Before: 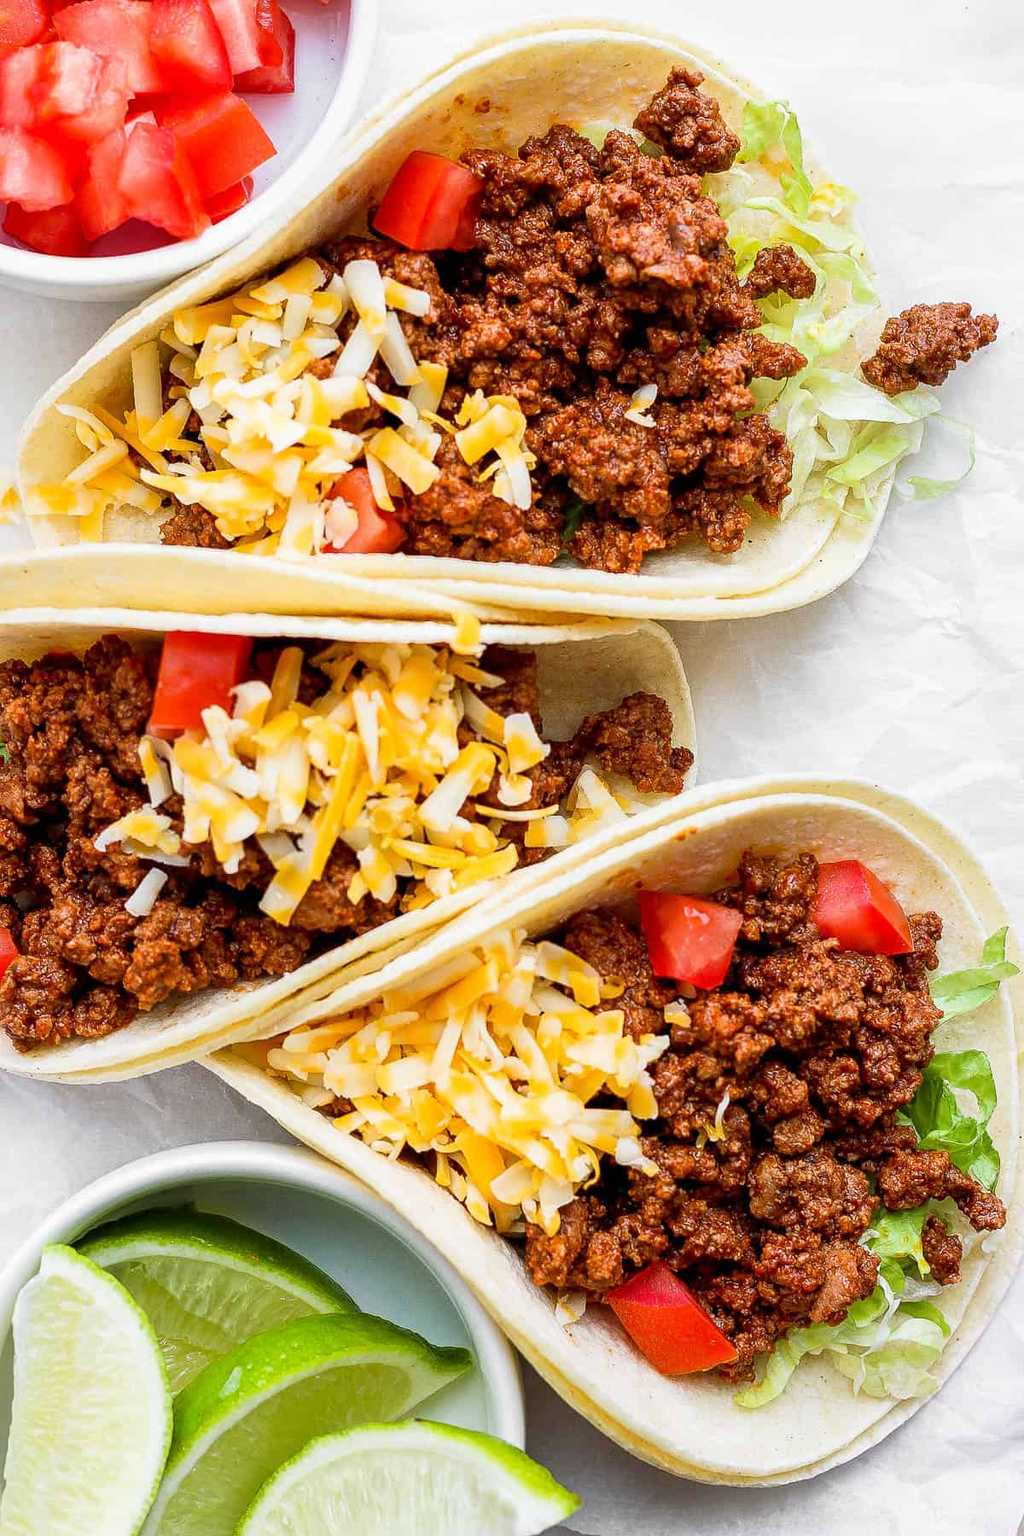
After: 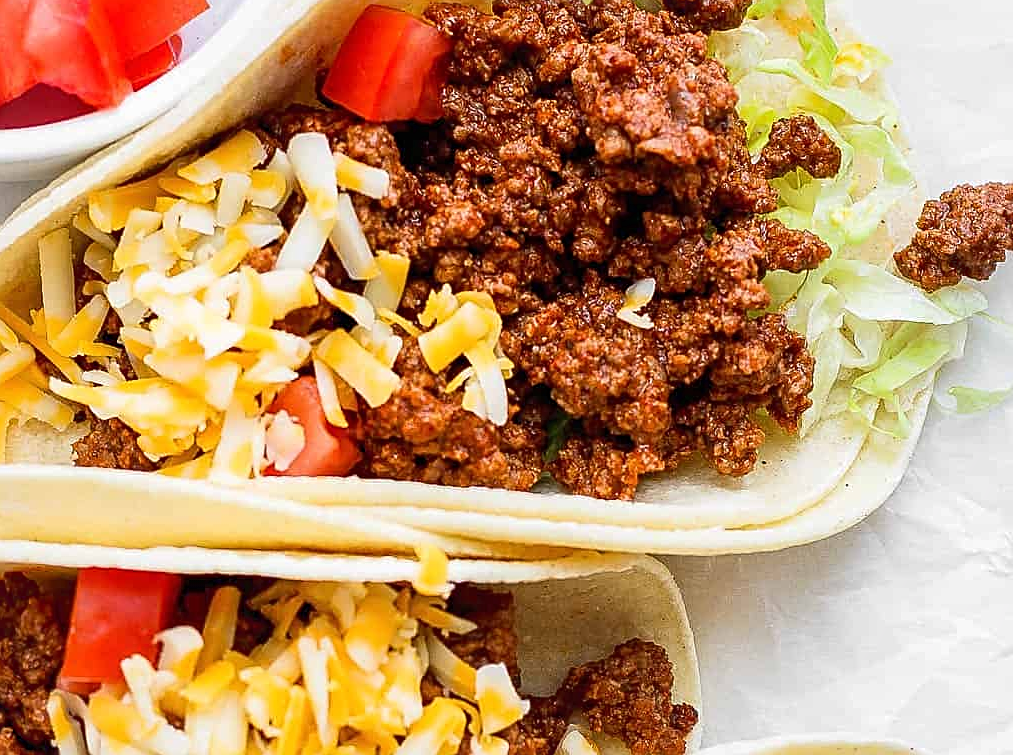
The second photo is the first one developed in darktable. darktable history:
shadows and highlights: shadows 63.05, white point adjustment 0.429, highlights -34.17, compress 84.15%
crop and rotate: left 9.627%, top 9.567%, right 5.915%, bottom 48.477%
sharpen: on, module defaults
